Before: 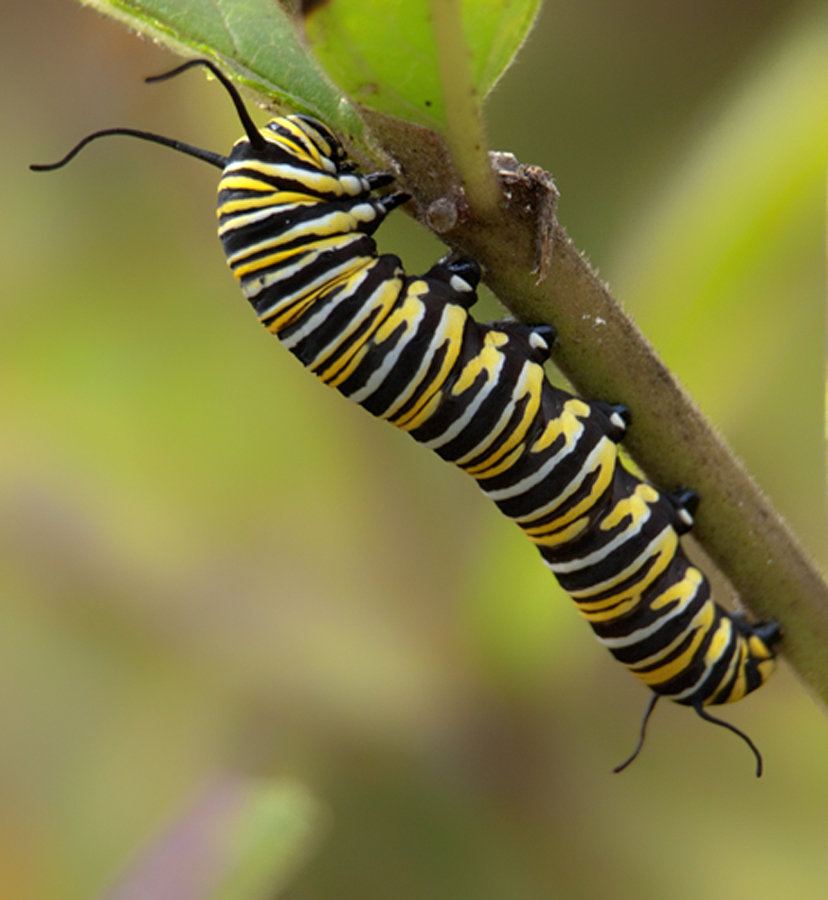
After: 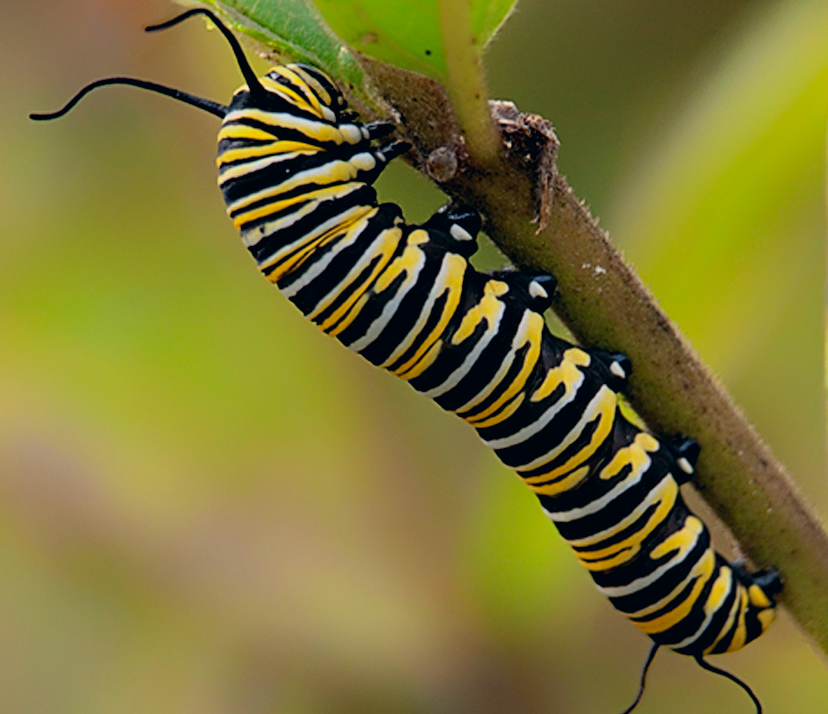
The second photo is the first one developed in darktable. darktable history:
filmic rgb: black relative exposure -7.82 EV, white relative exposure 4.29 EV, hardness 3.86, color science v6 (2022)
sharpen: on, module defaults
color correction: highlights a* 5.38, highlights b* 5.3, shadows a* -4.26, shadows b* -5.11
crop and rotate: top 5.667%, bottom 14.937%
haze removal: compatibility mode true, adaptive false
